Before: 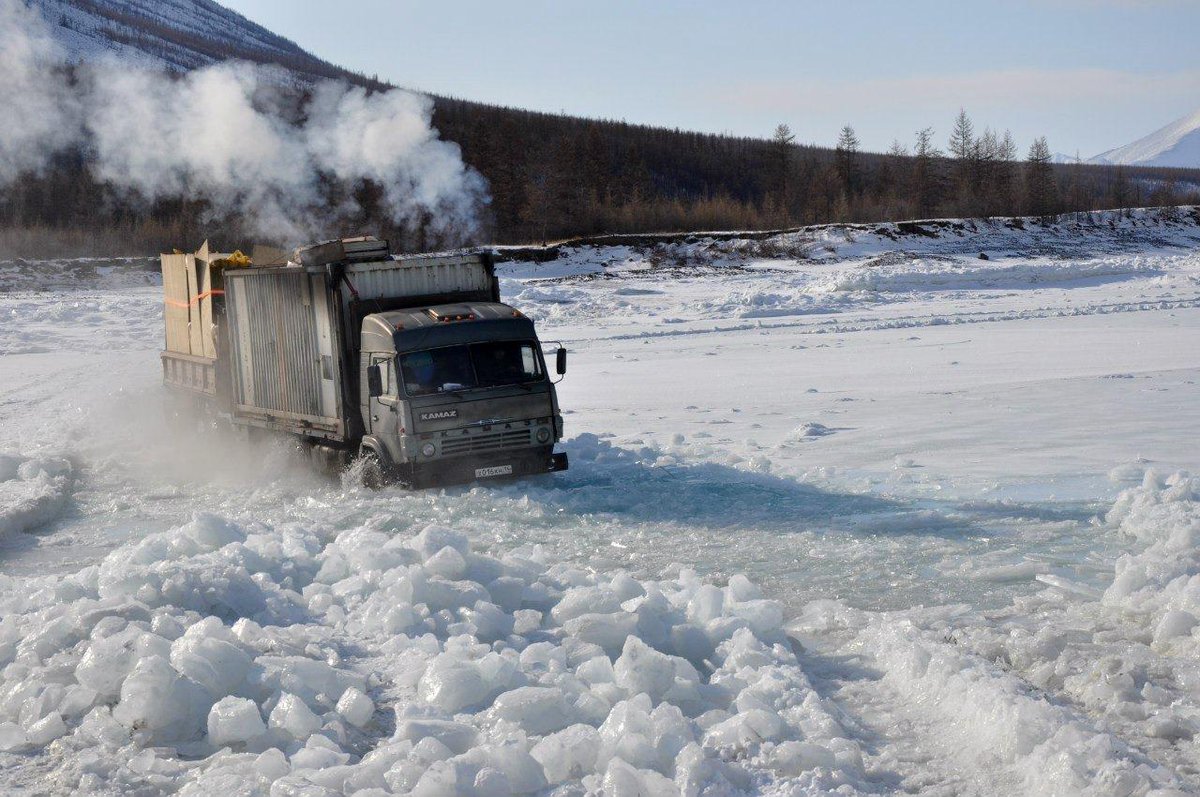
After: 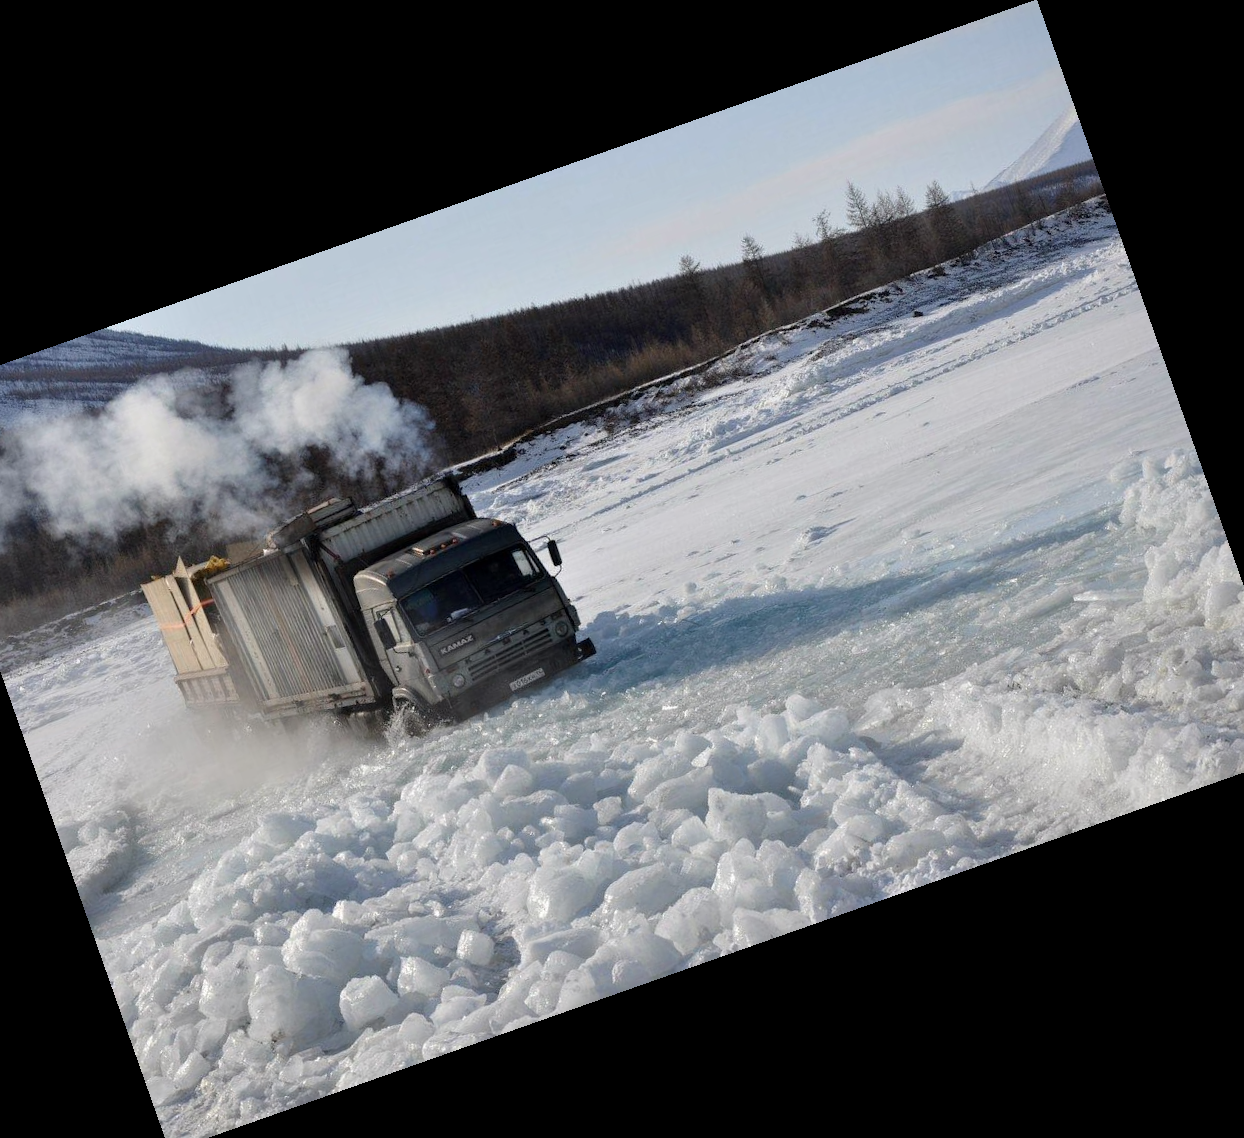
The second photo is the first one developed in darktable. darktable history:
contrast brightness saturation: saturation -0.17
crop and rotate: angle 19.43°, left 6.812%, right 4.125%, bottom 1.087%
